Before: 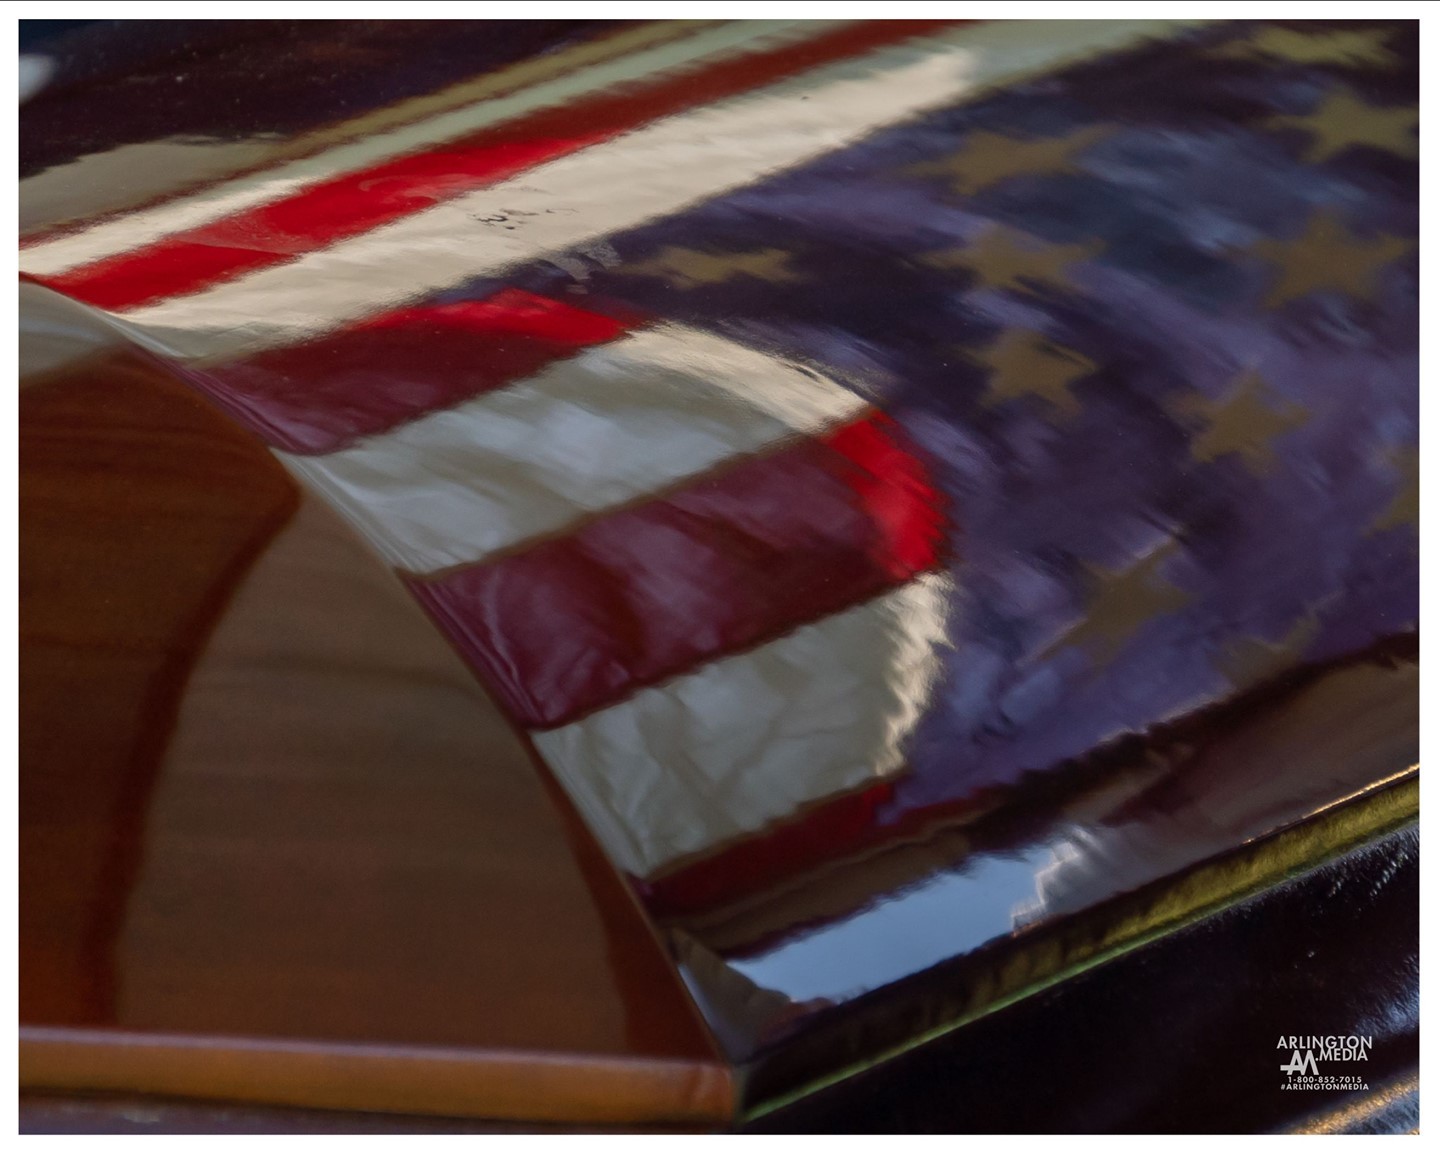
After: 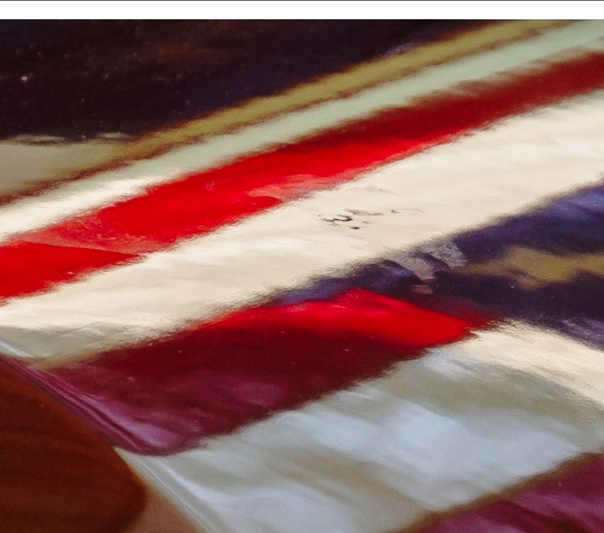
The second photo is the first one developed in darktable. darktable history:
crop and rotate: left 10.817%, top 0.062%, right 47.194%, bottom 53.626%
base curve: curves: ch0 [(0, 0) (0.028, 0.03) (0.121, 0.232) (0.46, 0.748) (0.859, 0.968) (1, 1)], preserve colors none
